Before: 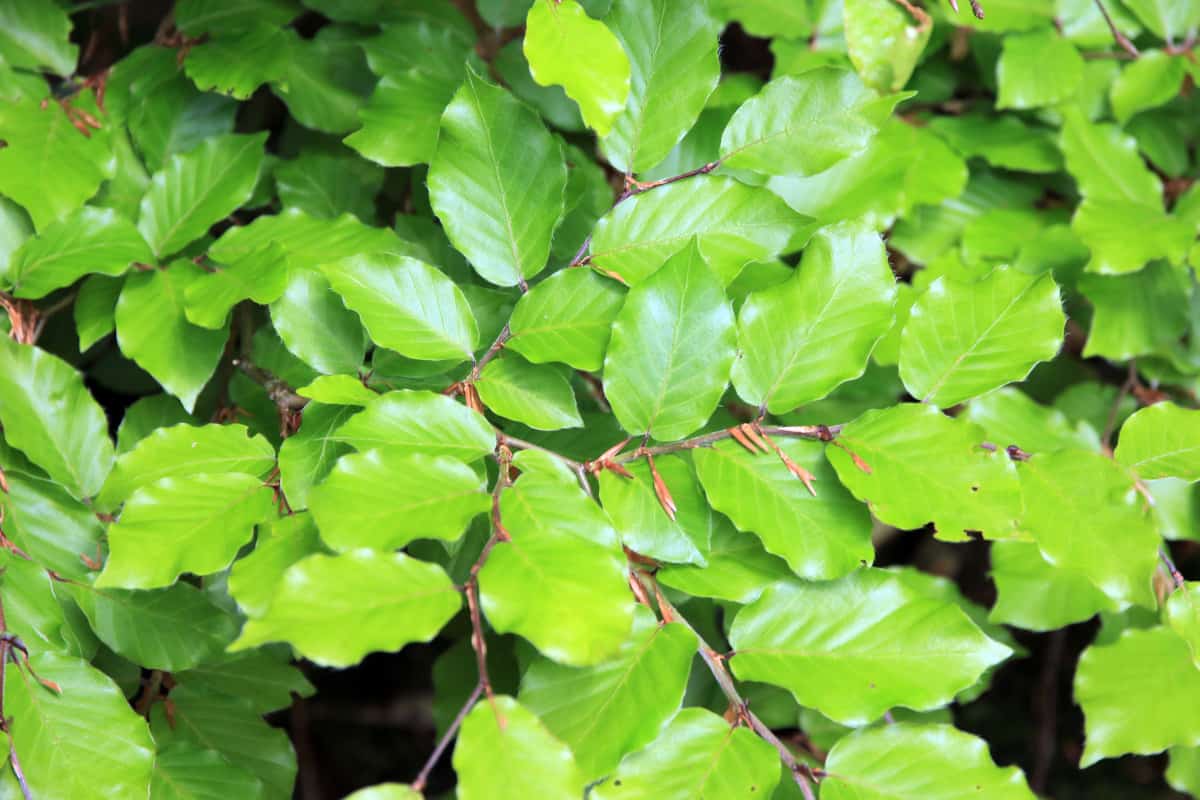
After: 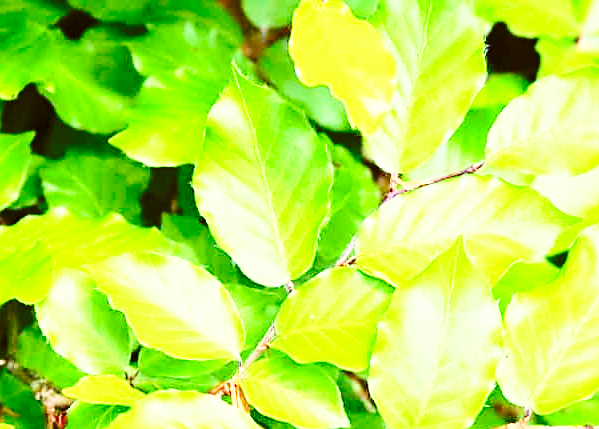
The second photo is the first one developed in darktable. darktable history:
sharpen: on, module defaults
crop: left 19.536%, right 30.492%, bottom 46.319%
contrast brightness saturation: contrast 0.203, brightness 0.161, saturation 0.22
exposure: black level correction 0, exposure 0.687 EV, compensate exposure bias true, compensate highlight preservation false
color correction: highlights a* -1.72, highlights b* 10.58, shadows a* 0.423, shadows b* 18.93
base curve: curves: ch0 [(0, 0) (0.04, 0.03) (0.133, 0.232) (0.448, 0.748) (0.843, 0.968) (1, 1)], preserve colors none
